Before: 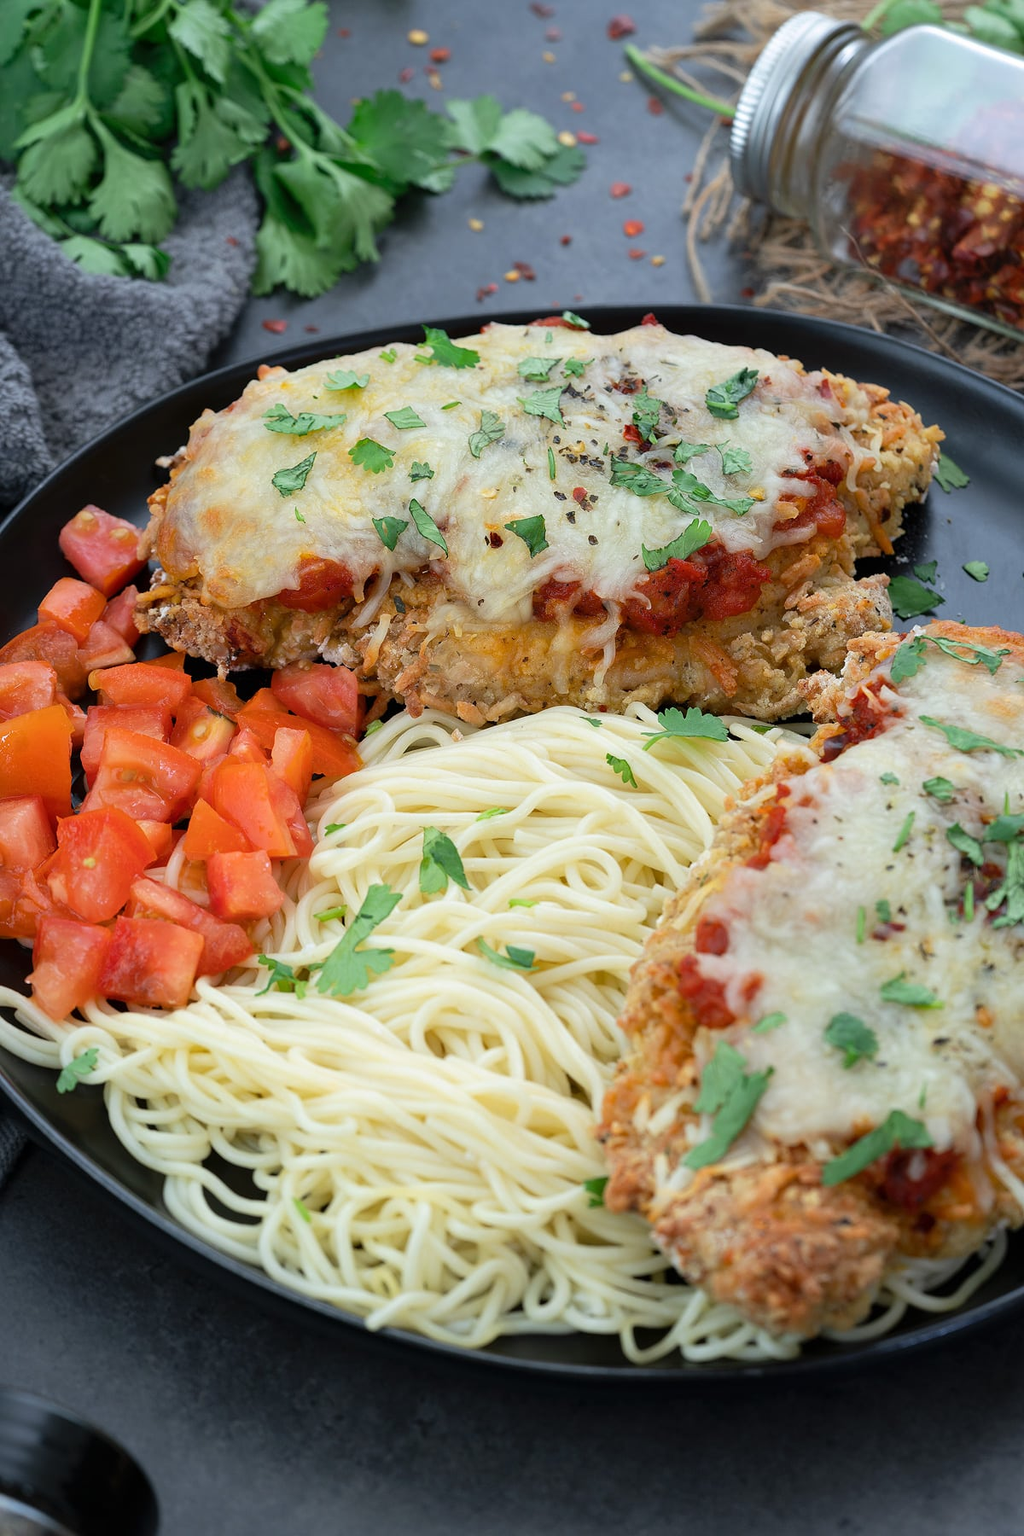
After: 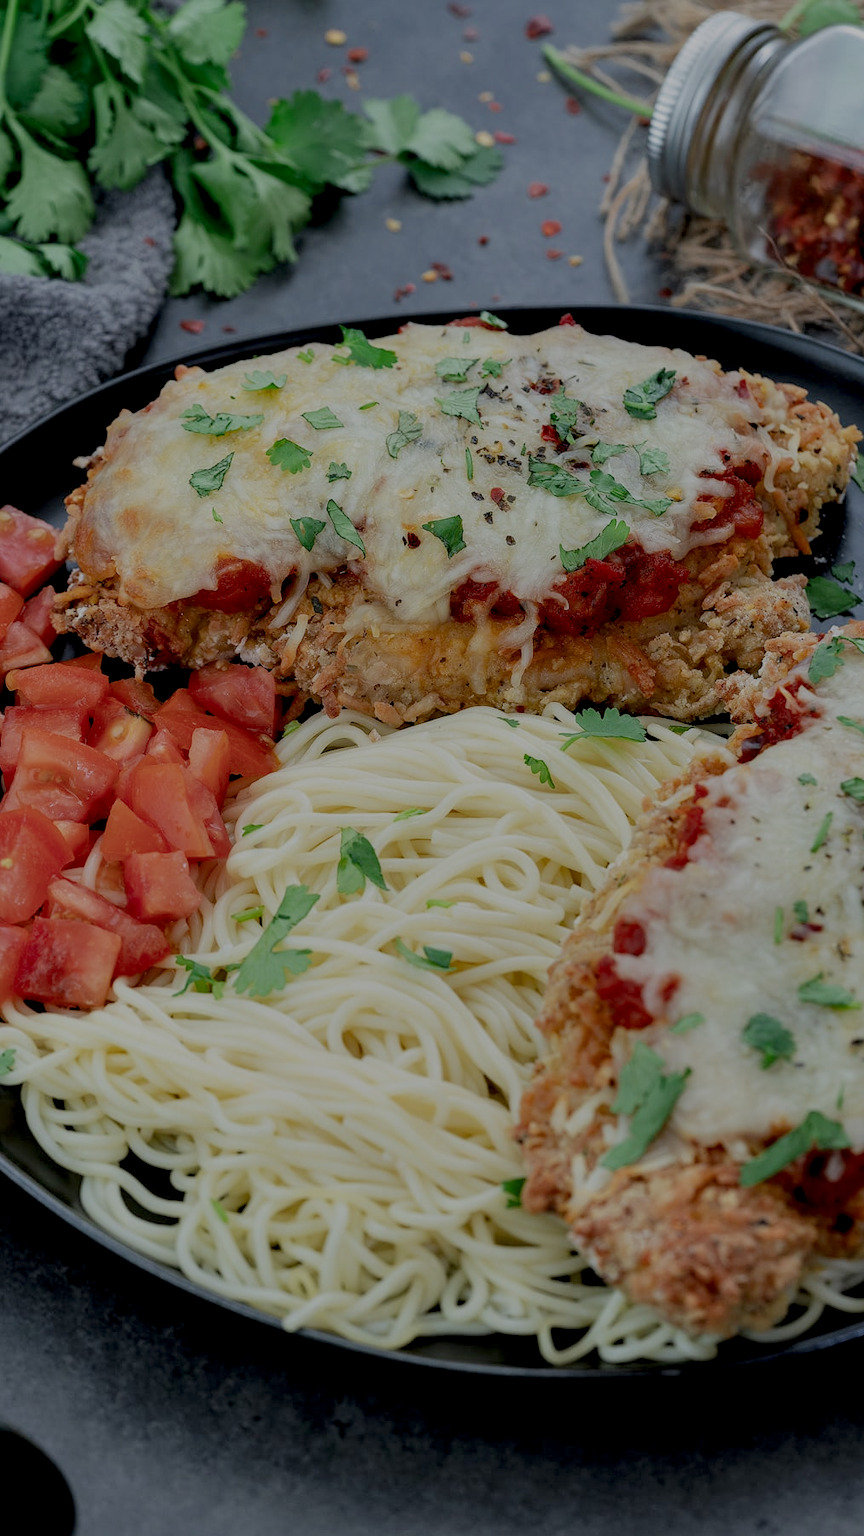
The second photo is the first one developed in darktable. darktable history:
filmic rgb: black relative exposure -7.99 EV, white relative exposure 8.05 EV, threshold 5.99 EV, target black luminance 0%, hardness 2.5, latitude 76.38%, contrast 0.558, shadows ↔ highlights balance 0.003%, iterations of high-quality reconstruction 0, enable highlight reconstruction true
contrast brightness saturation: contrast 0.067, brightness -0.127, saturation 0.063
local contrast: highlights 60%, shadows 62%, detail 160%
crop: left 8.084%, right 7.515%
